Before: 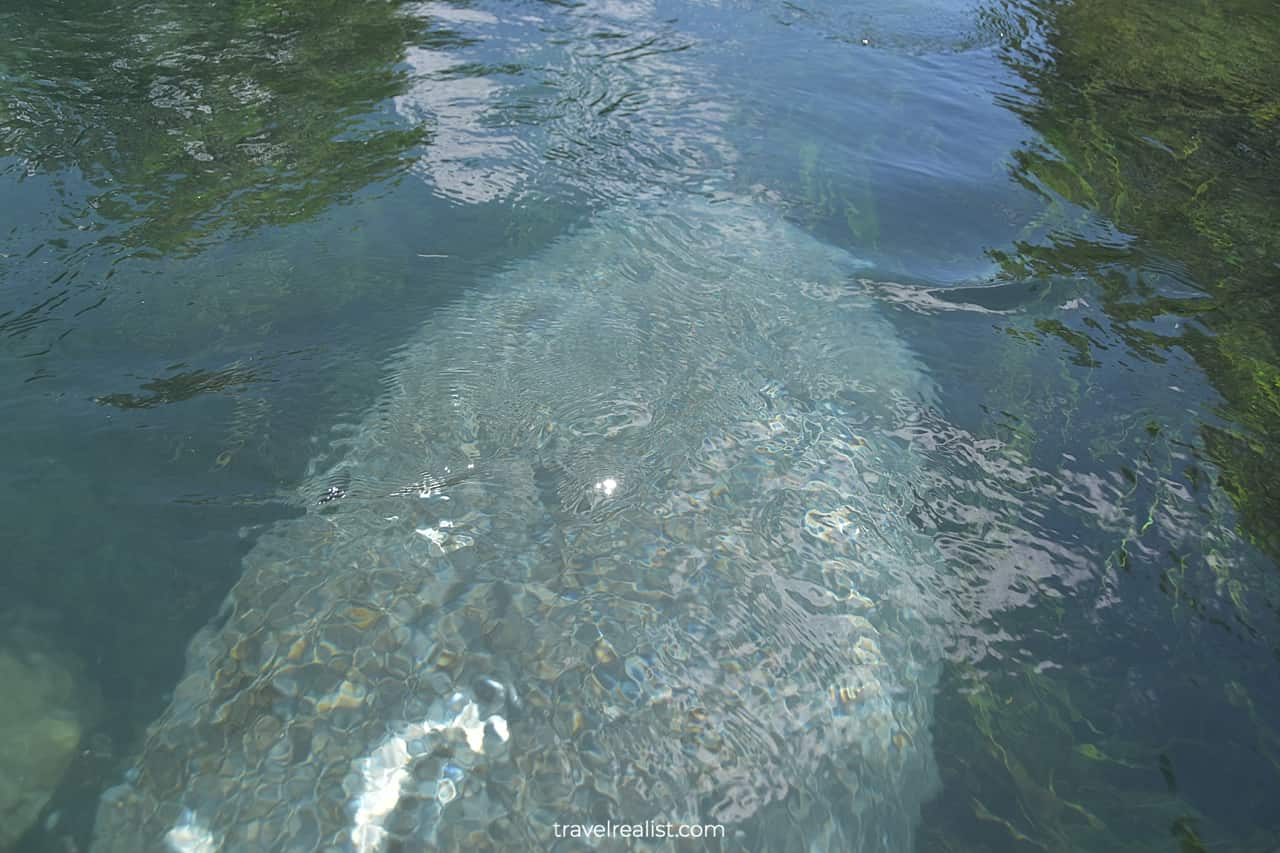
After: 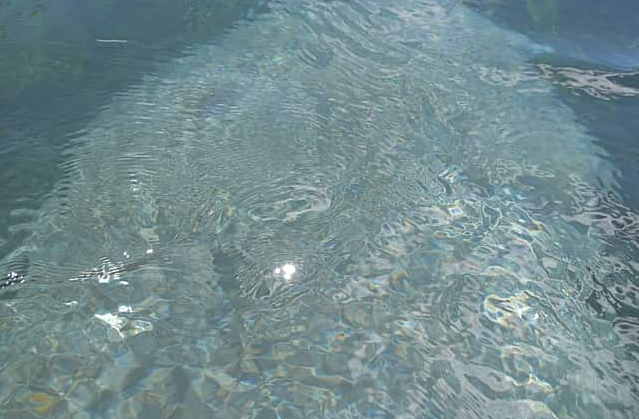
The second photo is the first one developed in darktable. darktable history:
crop: left 25.101%, top 25.287%, right 24.915%, bottom 25.482%
